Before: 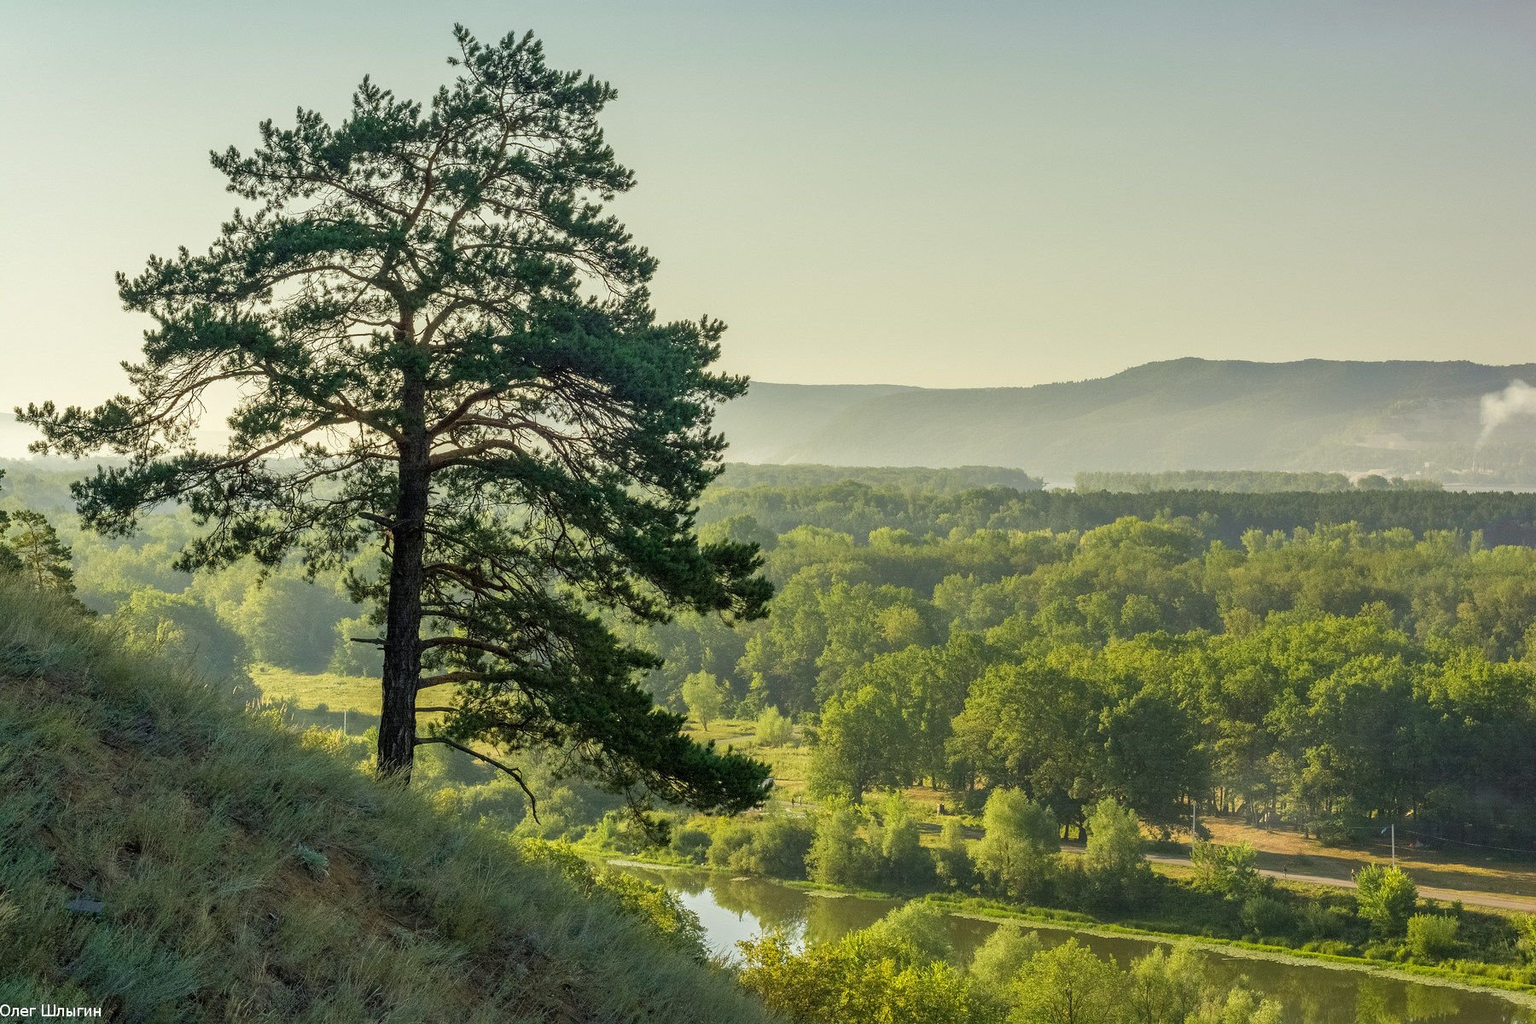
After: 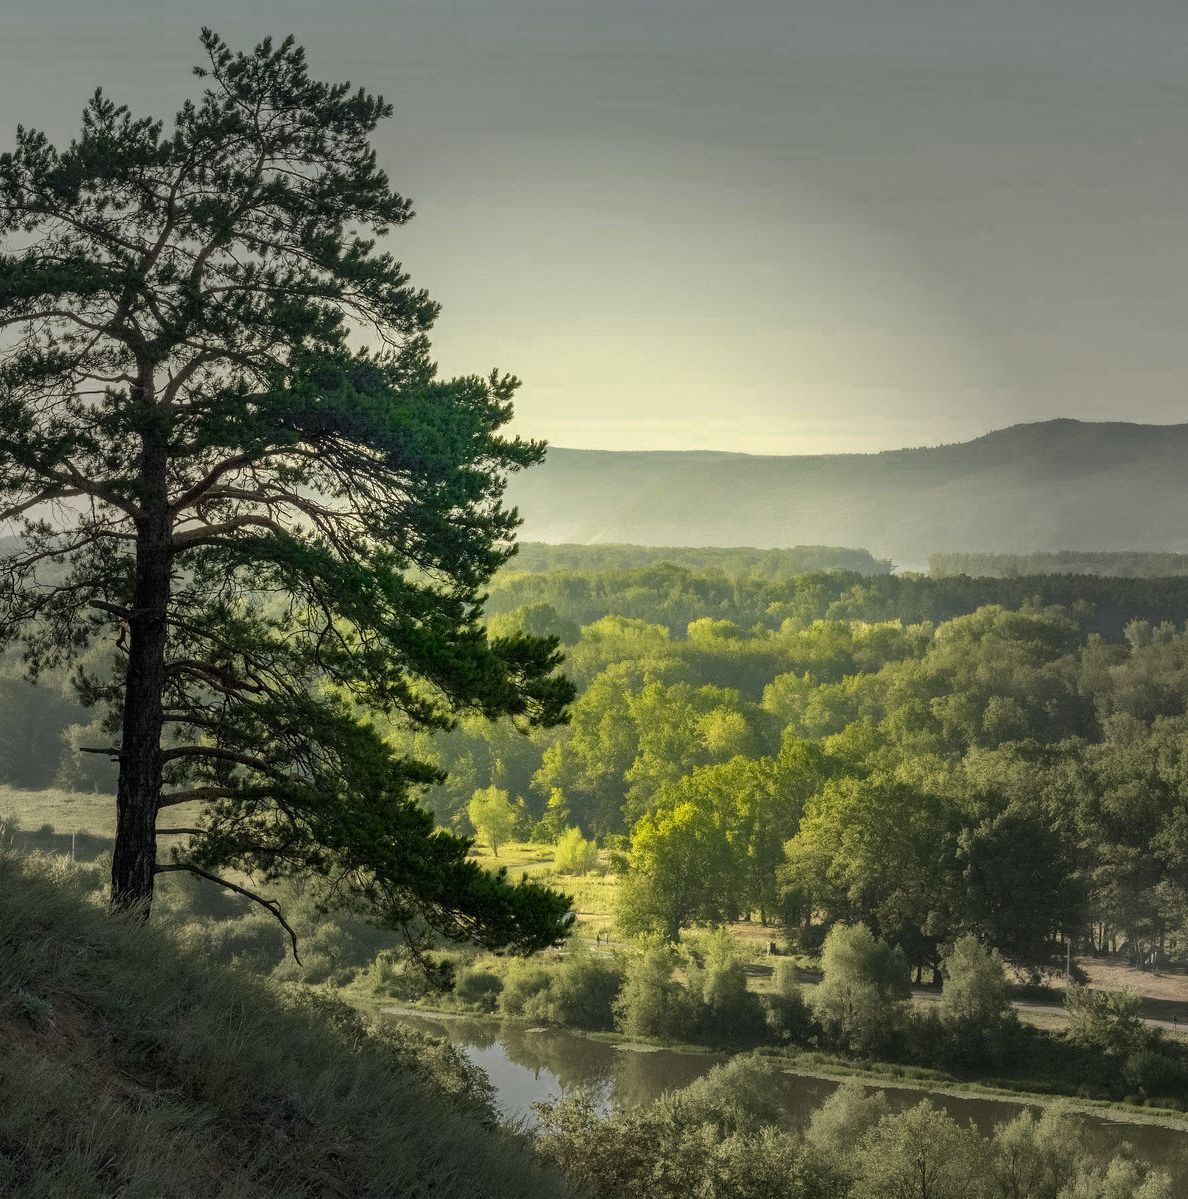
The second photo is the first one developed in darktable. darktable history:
vignetting: fall-off start 40%, fall-off radius 40%
crop and rotate: left 18.442%, right 15.508%
color zones: curves: ch0 [(0.099, 0.624) (0.257, 0.596) (0.384, 0.376) (0.529, 0.492) (0.697, 0.564) (0.768, 0.532) (0.908, 0.644)]; ch1 [(0.112, 0.564) (0.254, 0.612) (0.432, 0.676) (0.592, 0.456) (0.743, 0.684) (0.888, 0.536)]; ch2 [(0.25, 0.5) (0.469, 0.36) (0.75, 0.5)]
